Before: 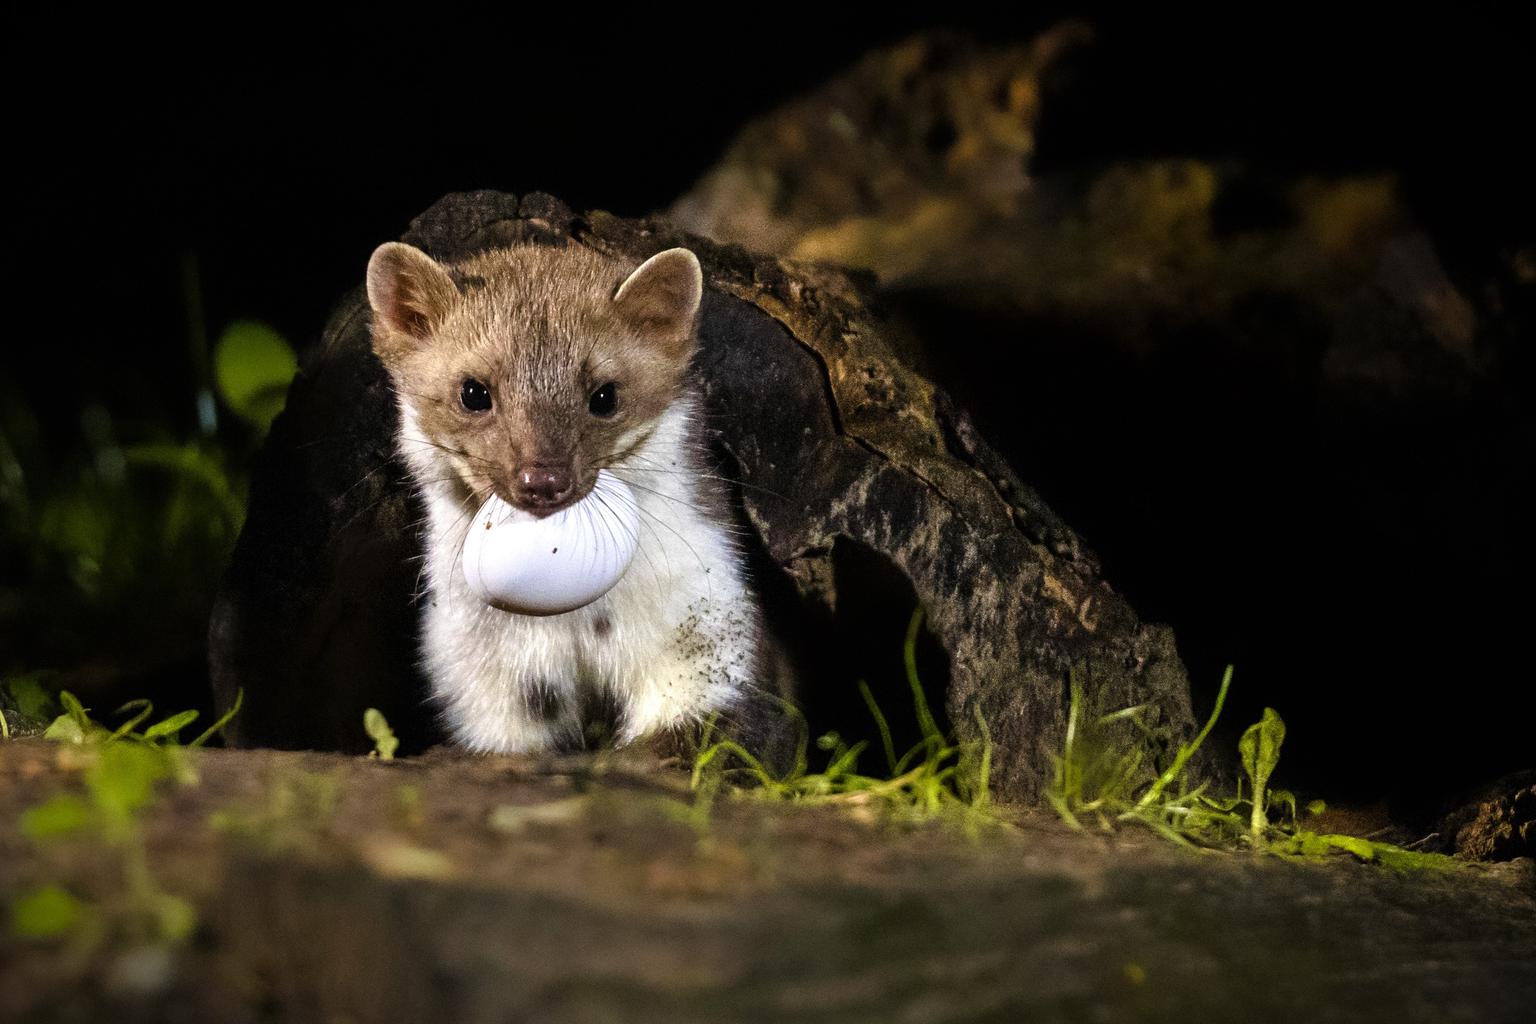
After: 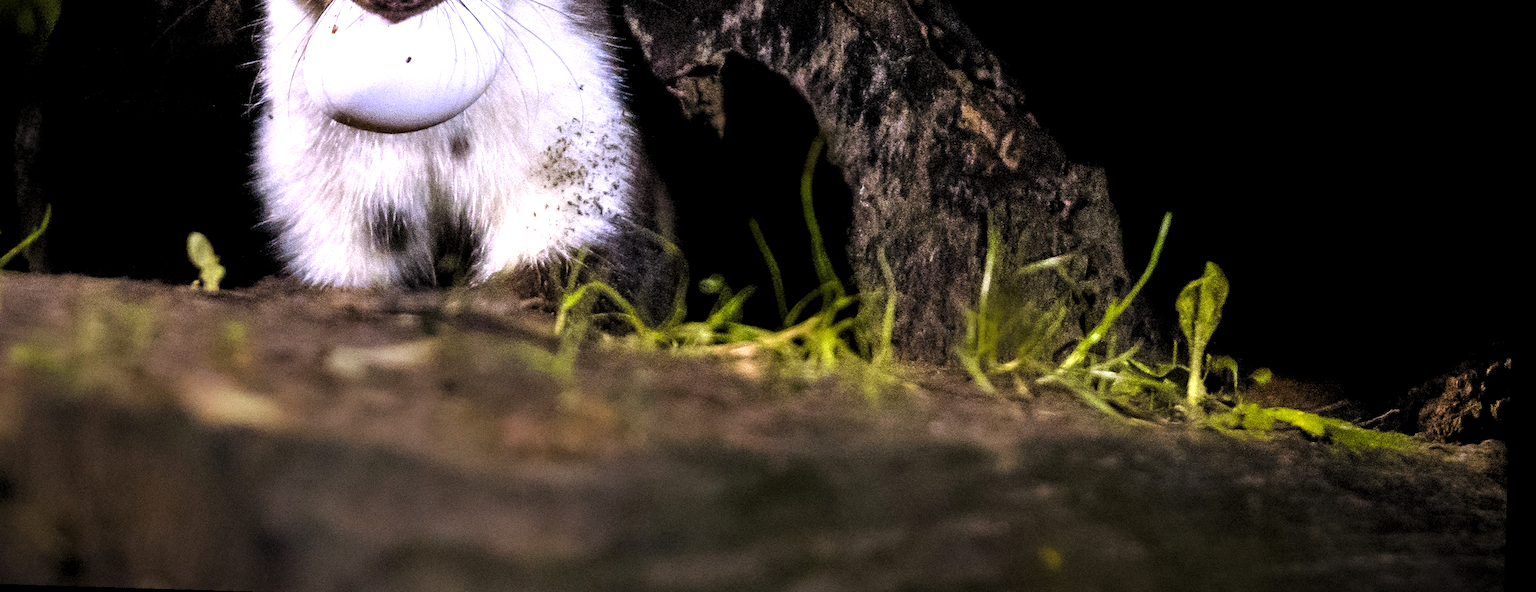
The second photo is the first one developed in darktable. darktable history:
crop and rotate: left 13.306%, top 48.129%, bottom 2.928%
levels: levels [0.055, 0.477, 0.9]
rotate and perspective: rotation 1.72°, automatic cropping off
white balance: red 1.042, blue 1.17
